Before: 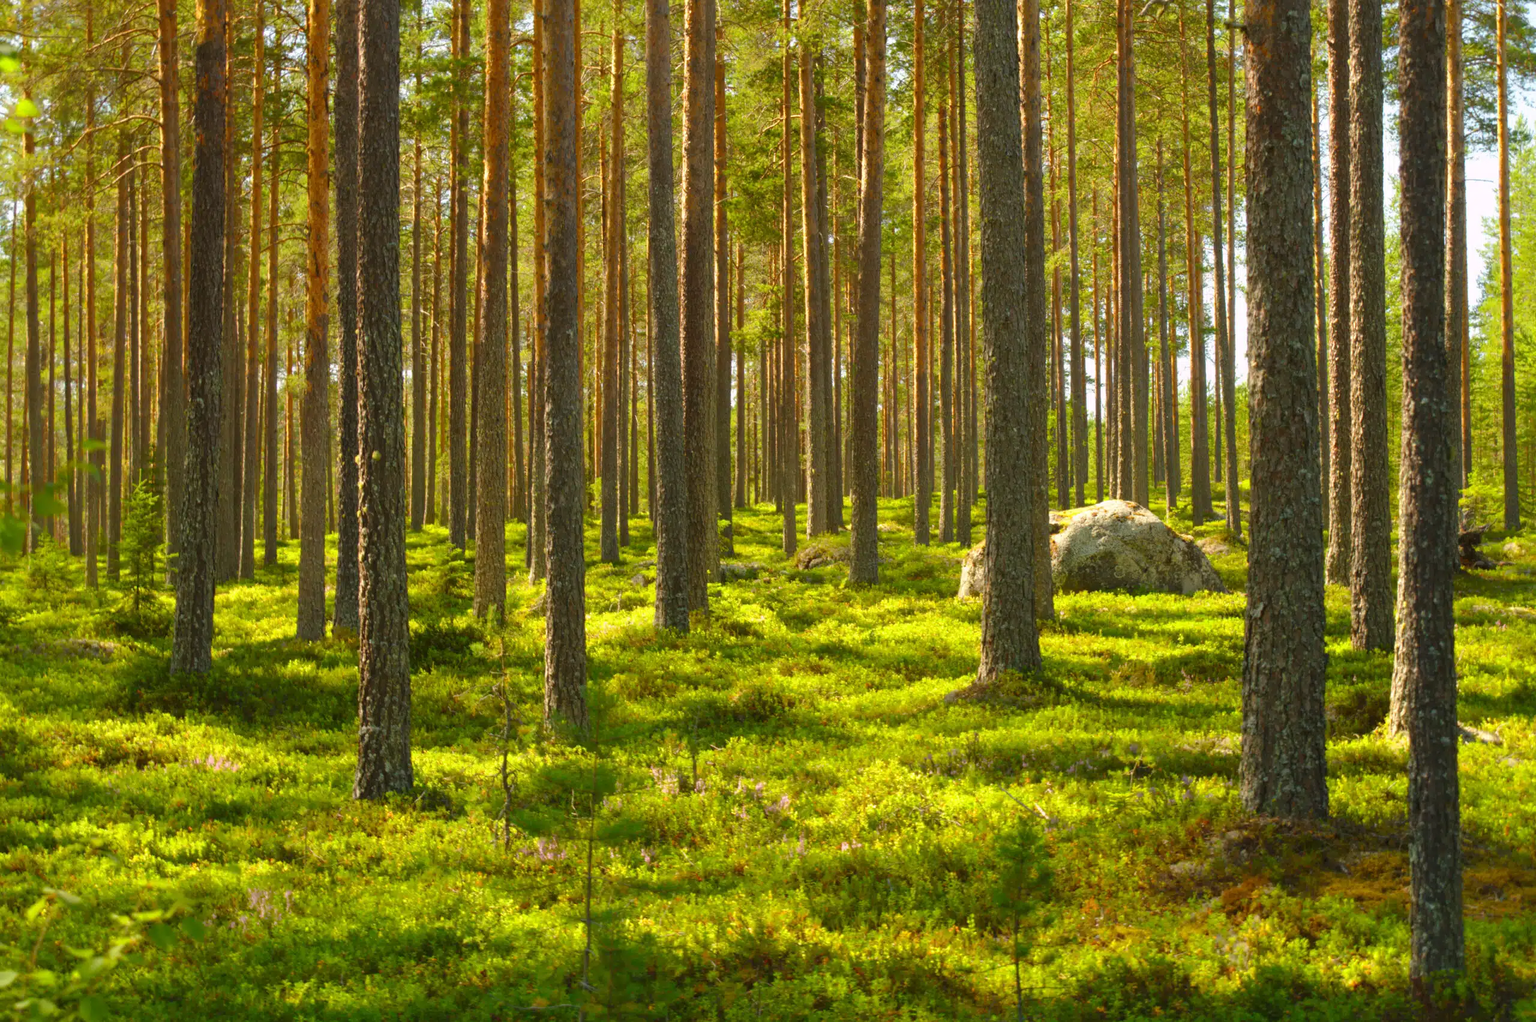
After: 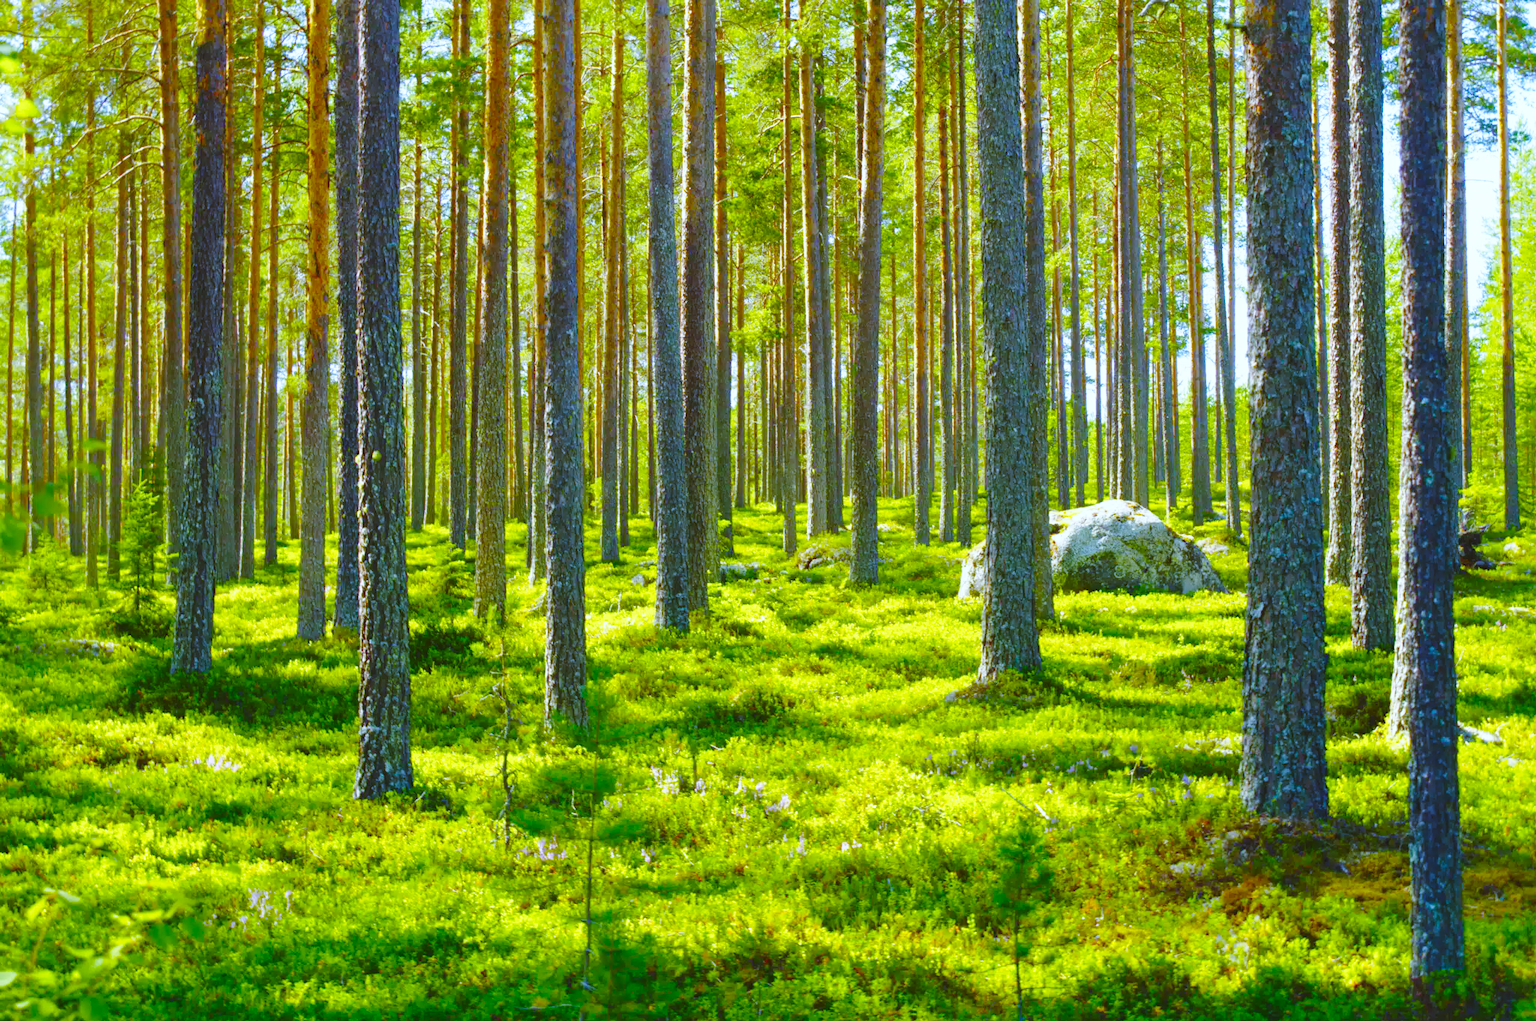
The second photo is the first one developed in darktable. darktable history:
color balance rgb: shadows lift › chroma 3%, shadows lift › hue 280.8°, power › hue 330°, highlights gain › chroma 3%, highlights gain › hue 75.6°, global offset › luminance 0.7%, perceptual saturation grading › global saturation 20%, perceptual saturation grading › highlights -25%, perceptual saturation grading › shadows 50%, global vibrance 20.33%
white balance: red 0.766, blue 1.537
base curve: curves: ch0 [(0, 0) (0.028, 0.03) (0.121, 0.232) (0.46, 0.748) (0.859, 0.968) (1, 1)], preserve colors none
